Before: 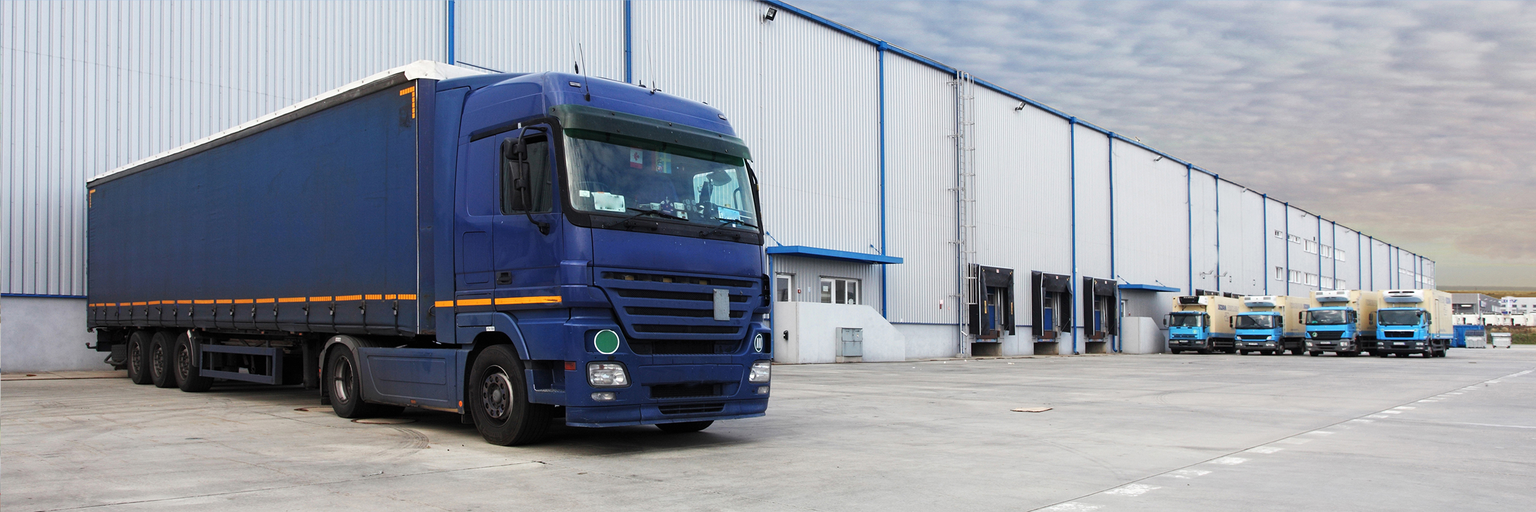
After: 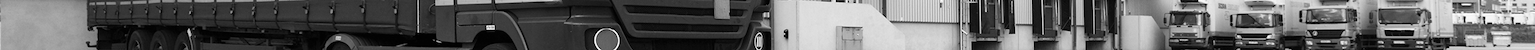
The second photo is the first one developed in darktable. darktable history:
crop and rotate: top 59.084%, bottom 30.916%
monochrome: on, module defaults
